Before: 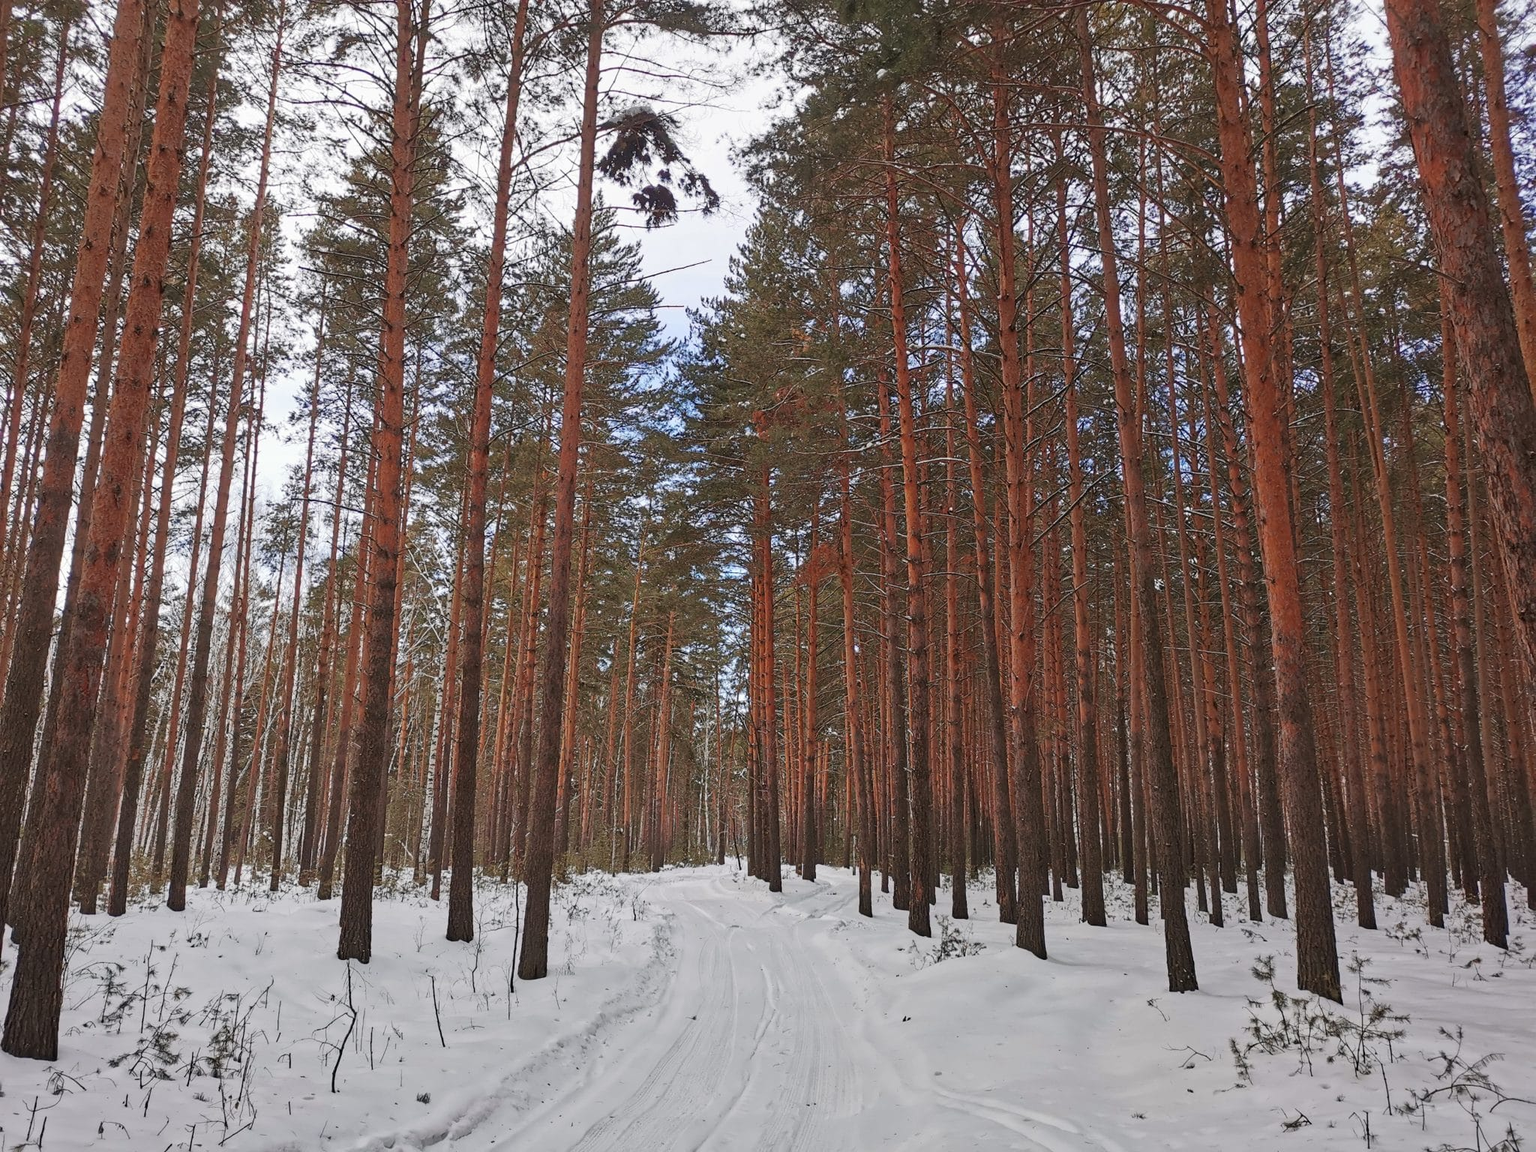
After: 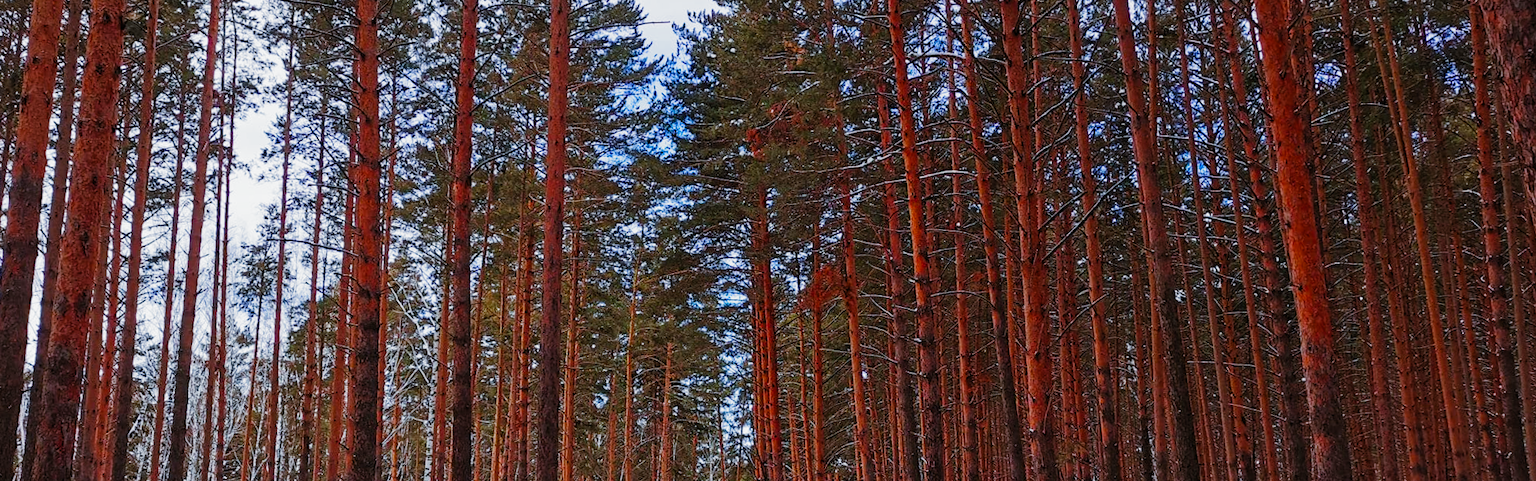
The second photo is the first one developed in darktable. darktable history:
exposure: exposure -0.177 EV, compensate highlight preservation false
color calibration: x 0.37, y 0.382, temperature 4313.32 K
color balance rgb: linear chroma grading › global chroma 10%, perceptual saturation grading › global saturation 30%, global vibrance 10%
filmic rgb: black relative exposure -6.43 EV, white relative exposure 2.43 EV, threshold 3 EV, hardness 5.27, latitude 0.1%, contrast 1.425, highlights saturation mix 2%, preserve chrominance no, color science v5 (2021), contrast in shadows safe, contrast in highlights safe, enable highlight reconstruction true
rotate and perspective: rotation -2.12°, lens shift (vertical) 0.009, lens shift (horizontal) -0.008, automatic cropping original format, crop left 0.036, crop right 0.964, crop top 0.05, crop bottom 0.959
crop and rotate: top 23.84%, bottom 34.294%
